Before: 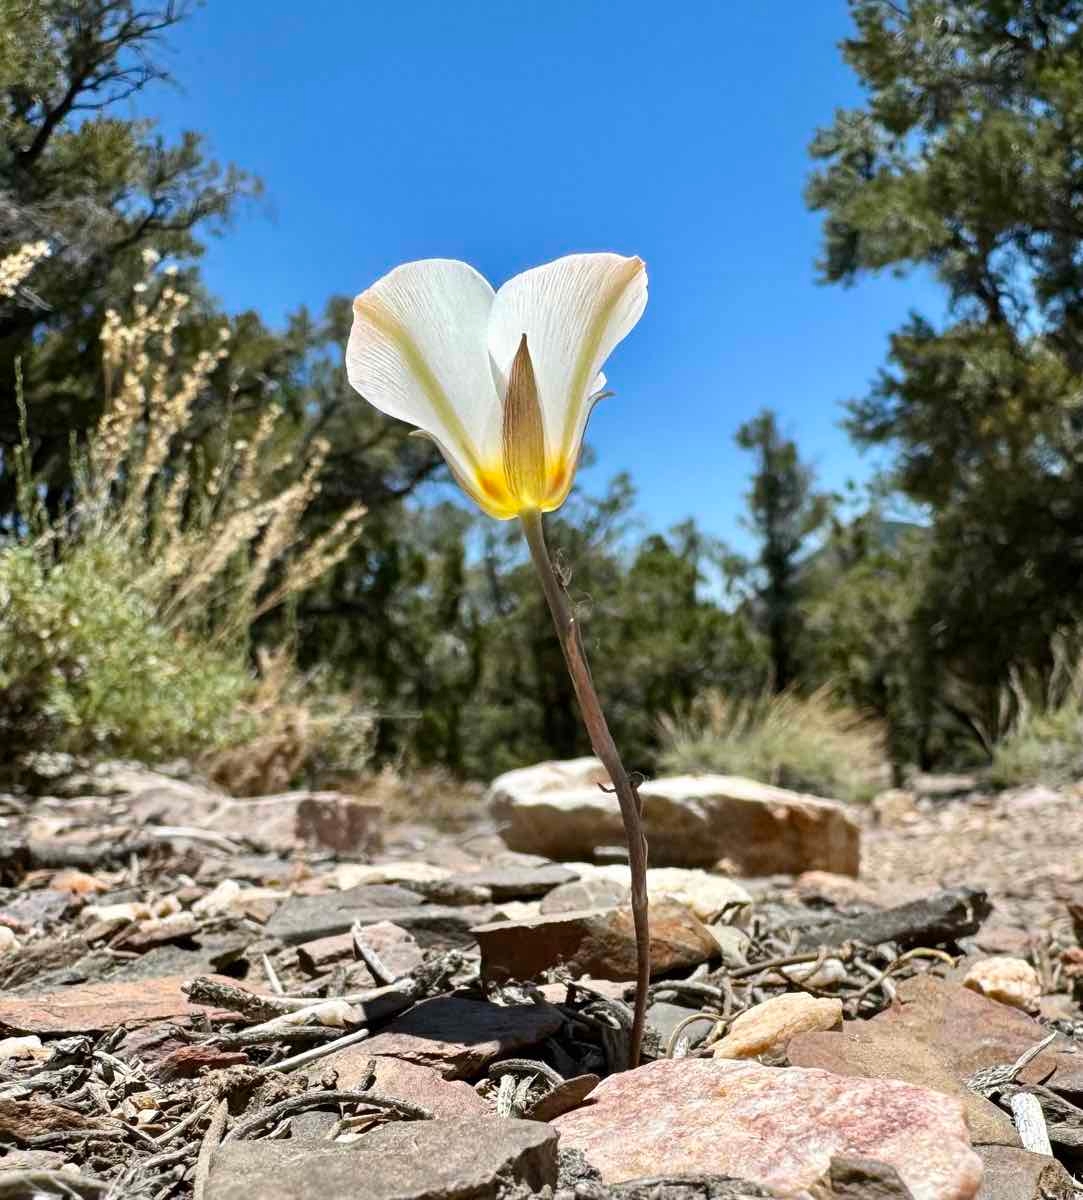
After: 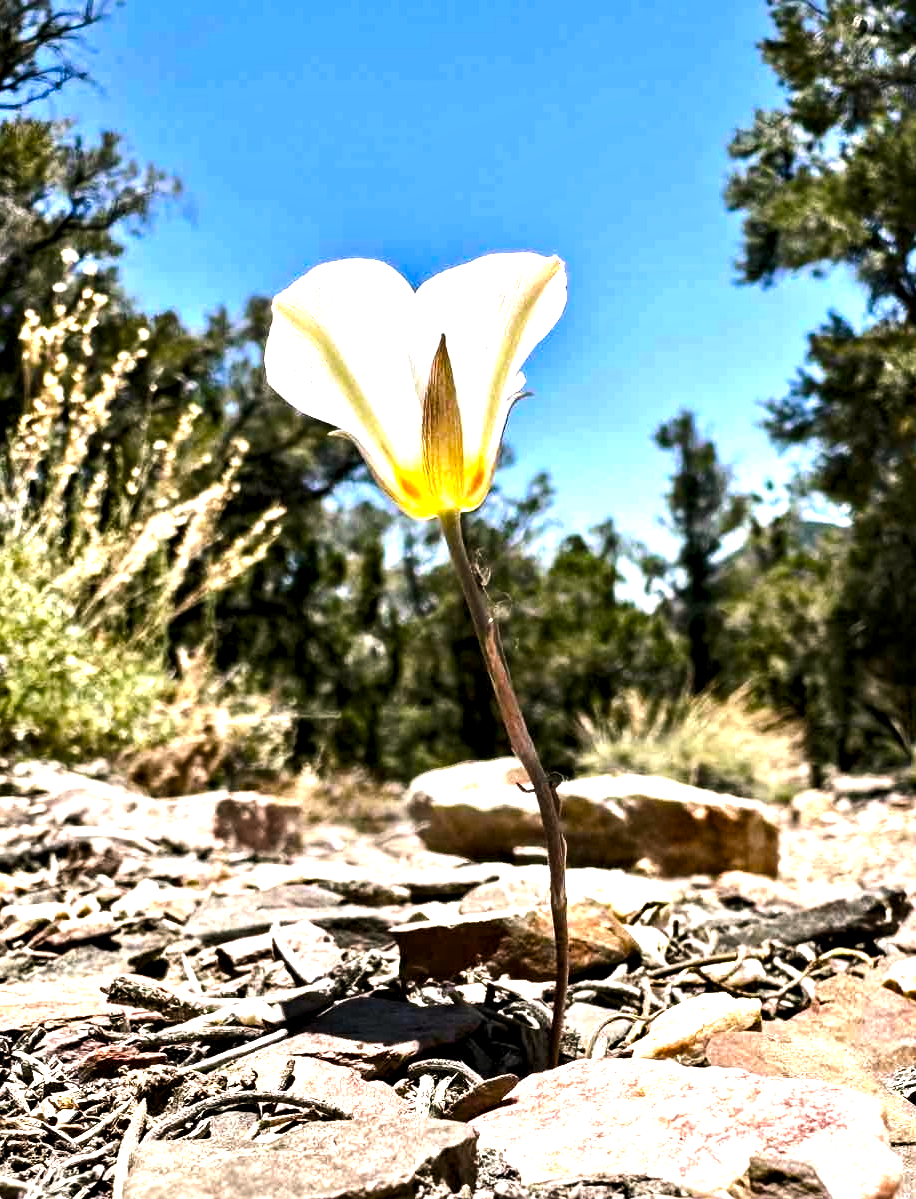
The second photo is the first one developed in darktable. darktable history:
contrast equalizer: octaves 7, y [[0.511, 0.558, 0.631, 0.632, 0.559, 0.512], [0.5 ×6], [0.5 ×6], [0 ×6], [0 ×6]], mix 0.588
color balance rgb: shadows lift › chroma 0.925%, shadows lift › hue 111.47°, perceptual saturation grading › global saturation 9.209%, perceptual saturation grading › highlights -13.324%, perceptual saturation grading › mid-tones 14.307%, perceptual saturation grading › shadows 22.773%, perceptual brilliance grading › global brilliance -4.199%, perceptual brilliance grading › highlights 24.765%, perceptual brilliance grading › mid-tones 6.98%, perceptual brilliance grading › shadows -4.64%
color correction: highlights a* 5.82, highlights b* 4.79
tone equalizer: -8 EV -0.439 EV, -7 EV -0.365 EV, -6 EV -0.333 EV, -5 EV -0.25 EV, -3 EV 0.222 EV, -2 EV 0.352 EV, -1 EV 0.408 EV, +0 EV 0.41 EV, edges refinement/feathering 500, mask exposure compensation -1.57 EV, preserve details no
crop: left 7.568%, right 7.81%
